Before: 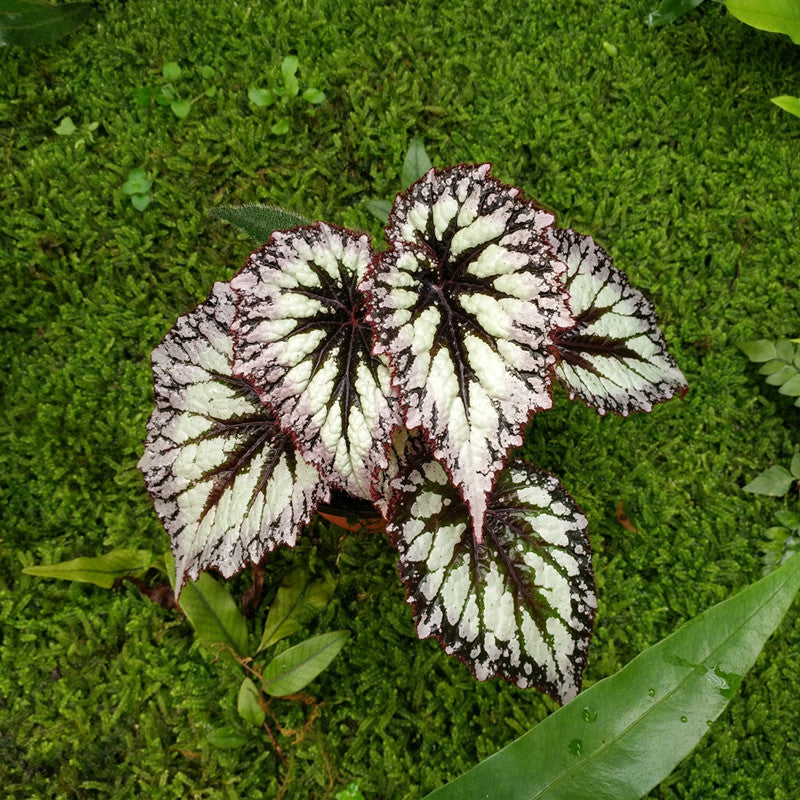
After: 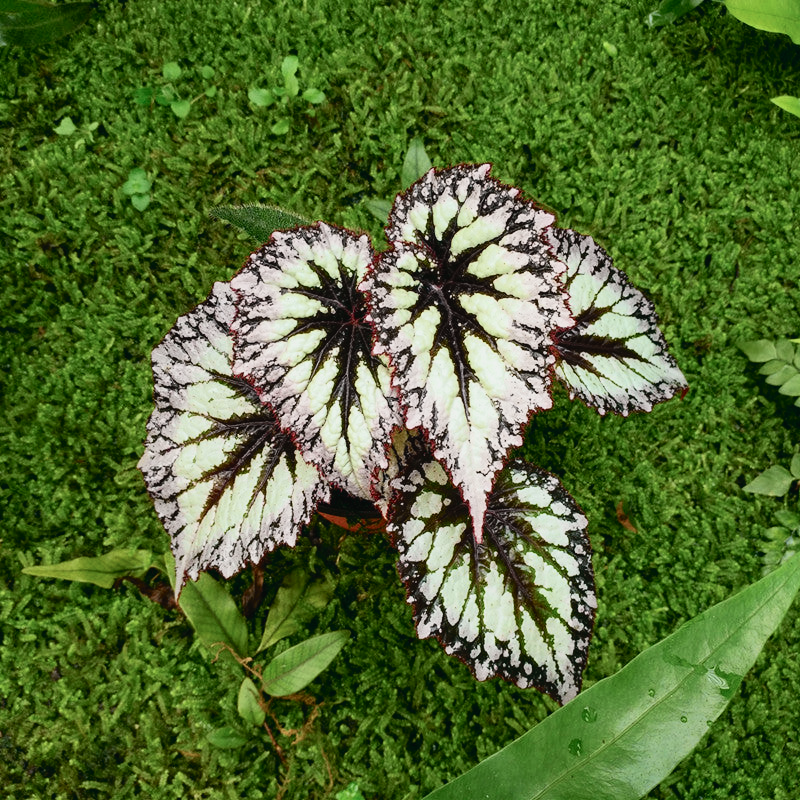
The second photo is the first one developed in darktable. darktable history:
tone curve: curves: ch0 [(0, 0.022) (0.114, 0.096) (0.282, 0.299) (0.456, 0.51) (0.613, 0.693) (0.786, 0.843) (0.999, 0.949)]; ch1 [(0, 0) (0.384, 0.365) (0.463, 0.447) (0.486, 0.474) (0.503, 0.5) (0.535, 0.522) (0.555, 0.546) (0.593, 0.599) (0.755, 0.793) (1, 1)]; ch2 [(0, 0) (0.369, 0.375) (0.449, 0.434) (0.501, 0.5) (0.528, 0.517) (0.561, 0.57) (0.612, 0.631) (0.668, 0.659) (1, 1)], color space Lab, independent channels
